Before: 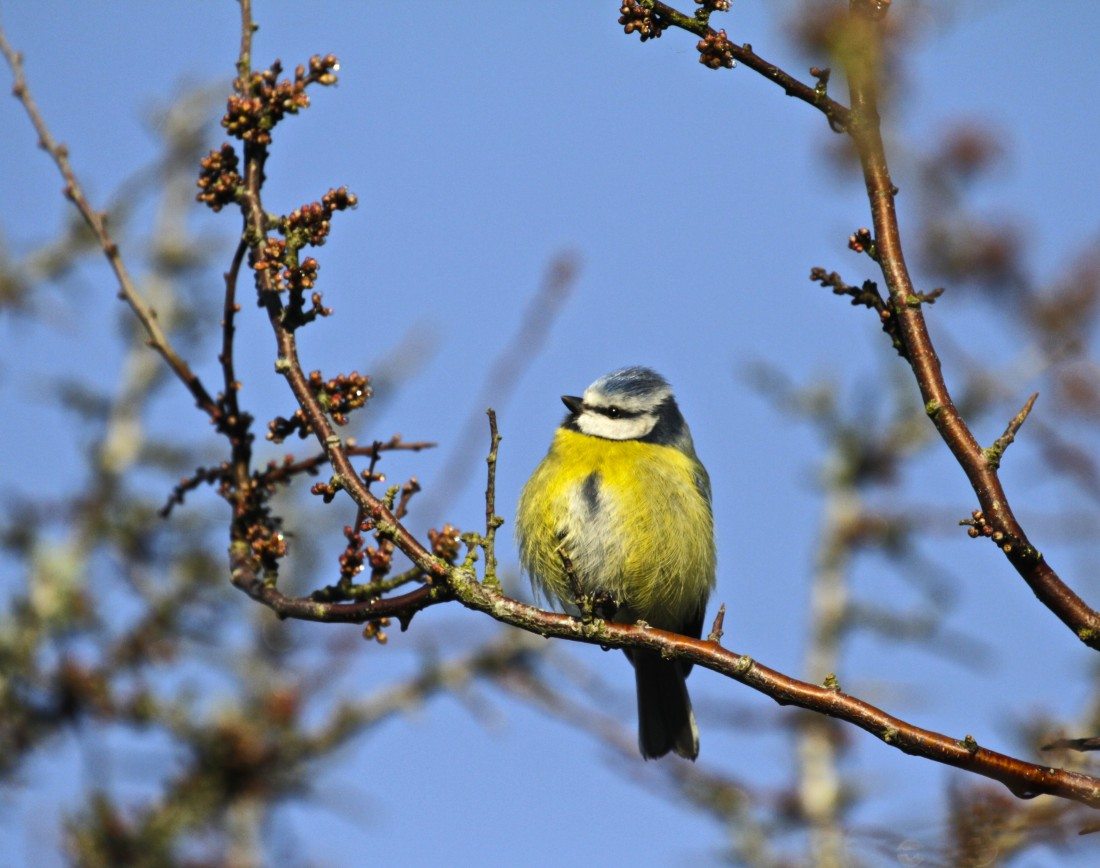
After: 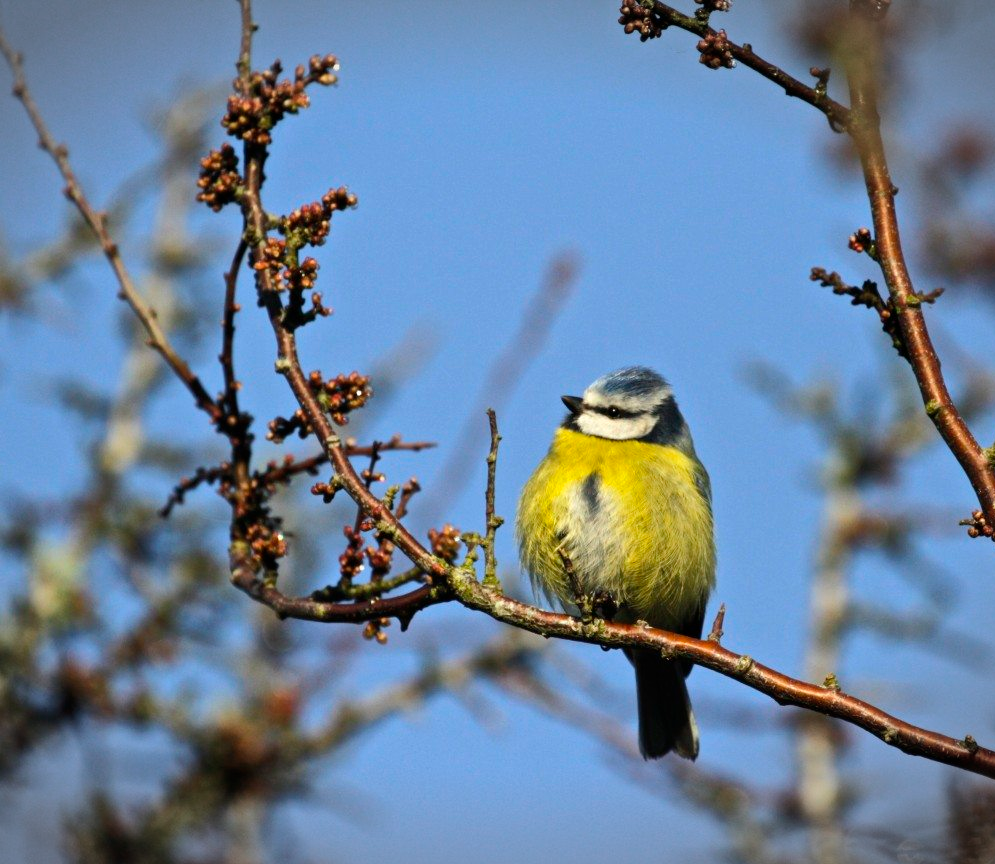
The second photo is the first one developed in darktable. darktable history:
vignetting: fall-off start 99.7%, width/height ratio 1.32
crop: right 9.509%, bottom 0.045%
